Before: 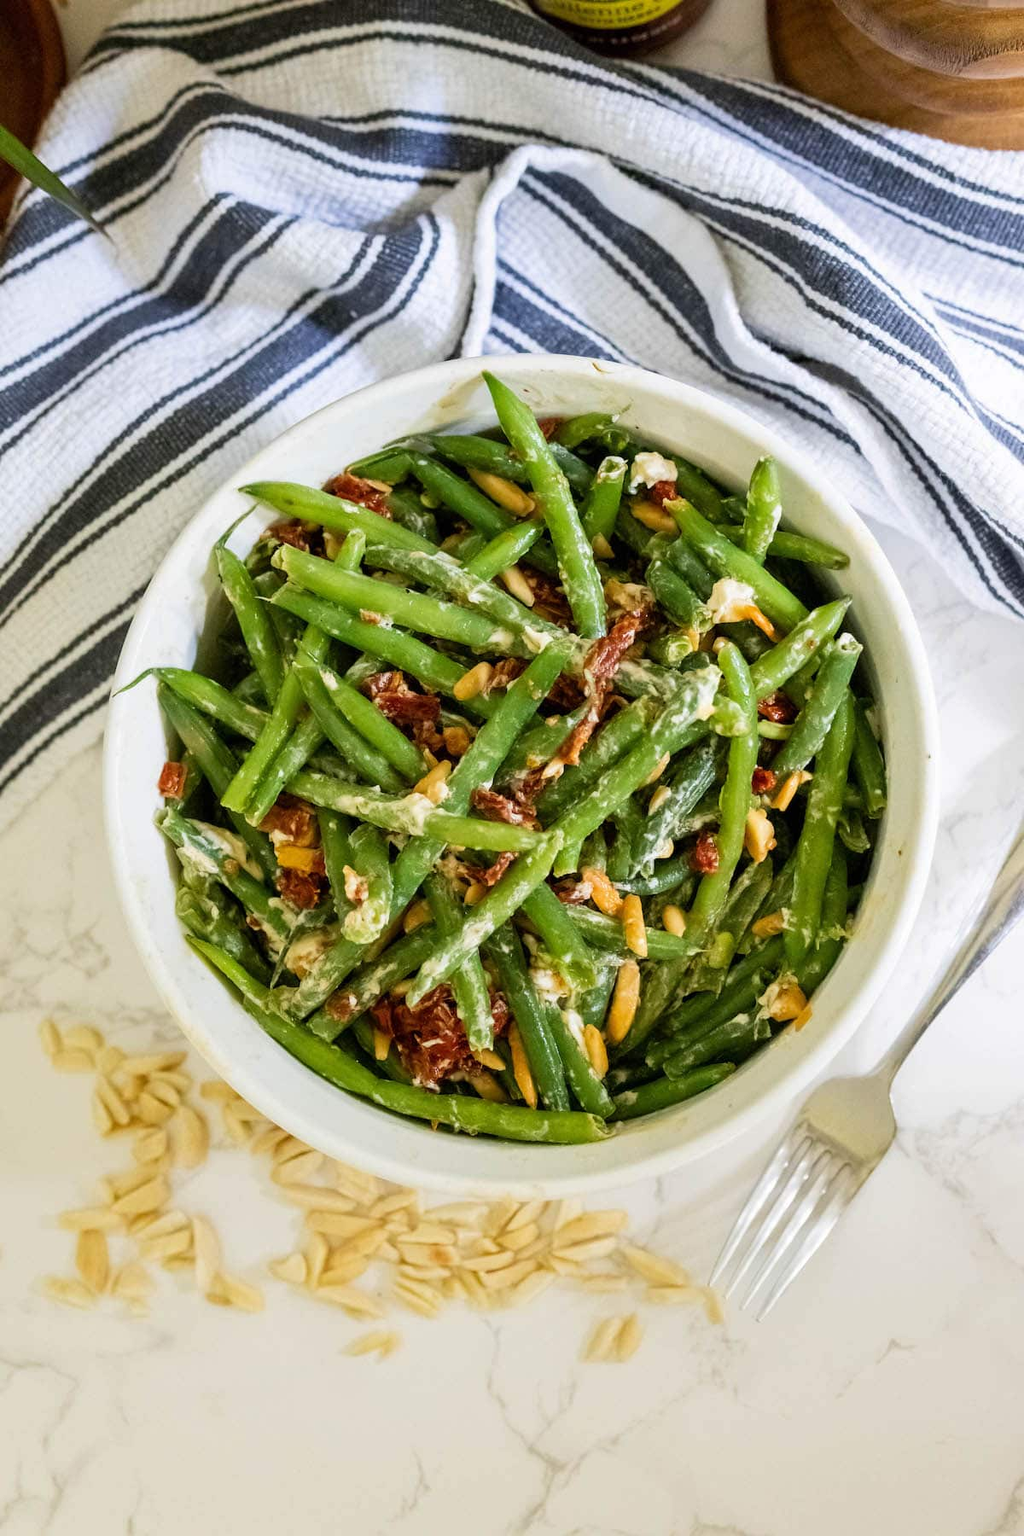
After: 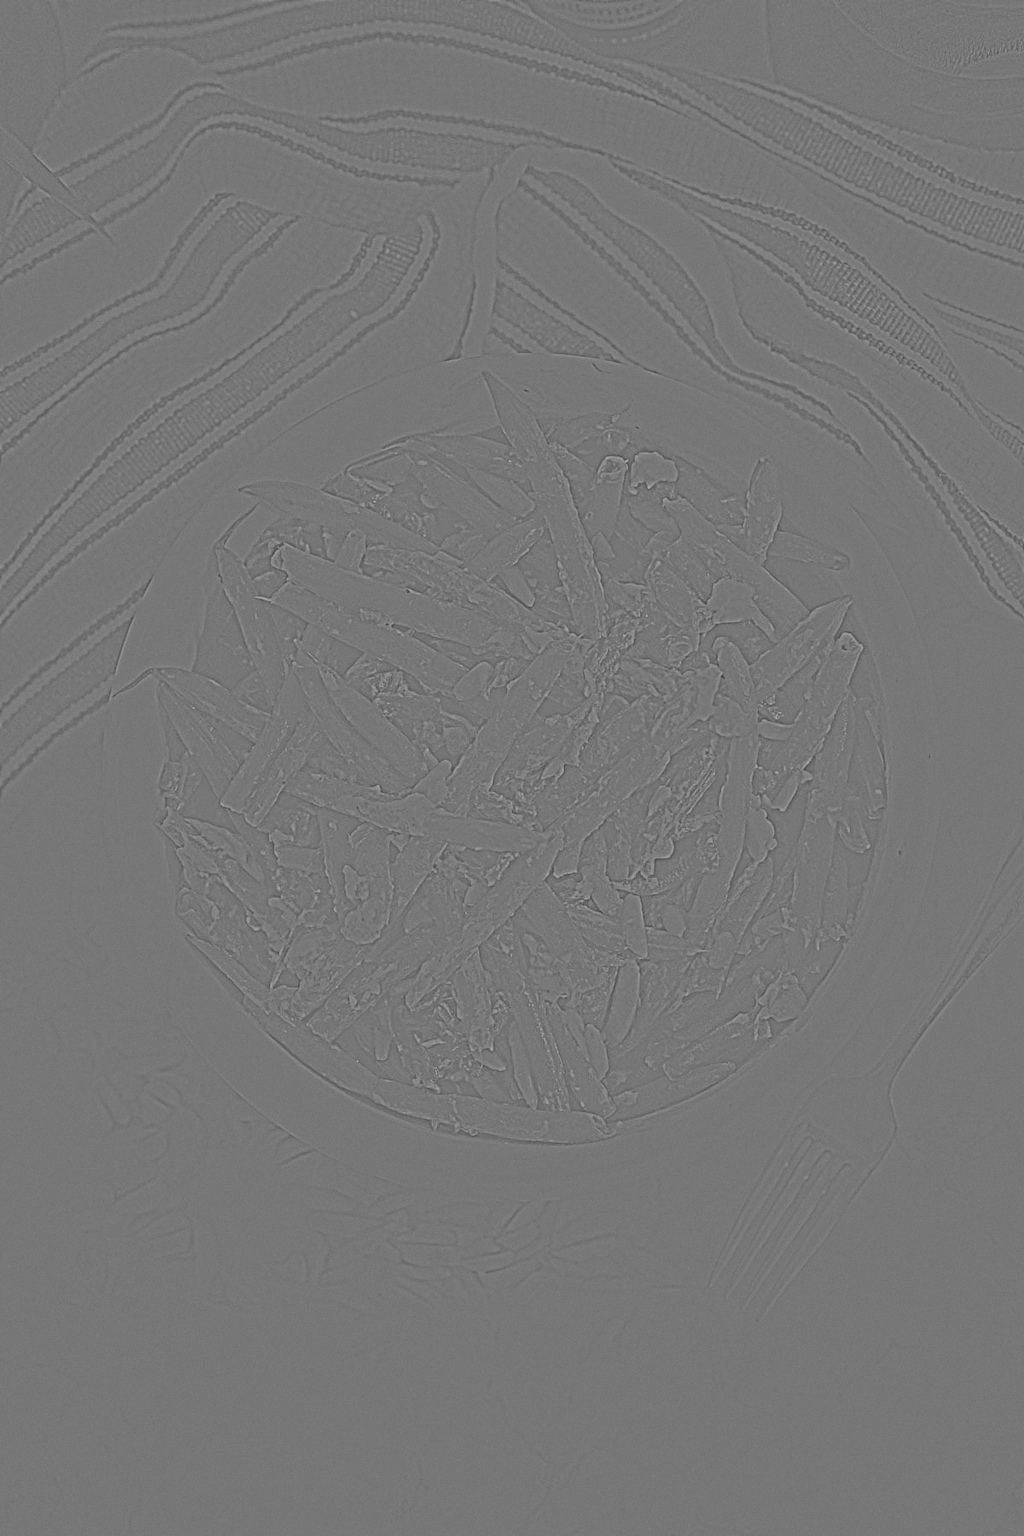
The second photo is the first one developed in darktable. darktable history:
grain: coarseness 0.09 ISO, strength 10%
rotate and perspective: automatic cropping original format, crop left 0, crop top 0
highpass: sharpness 6%, contrast boost 7.63%
local contrast: highlights 0%, shadows 0%, detail 182%
